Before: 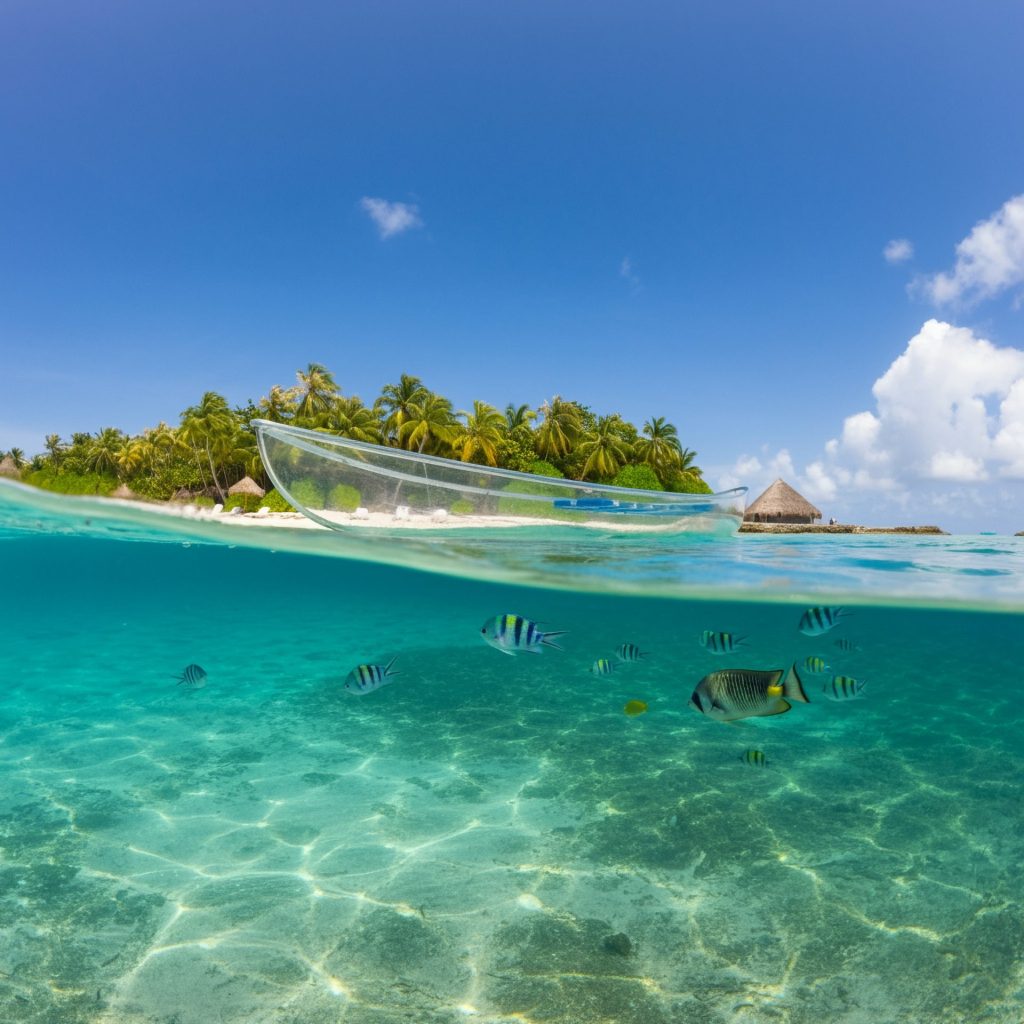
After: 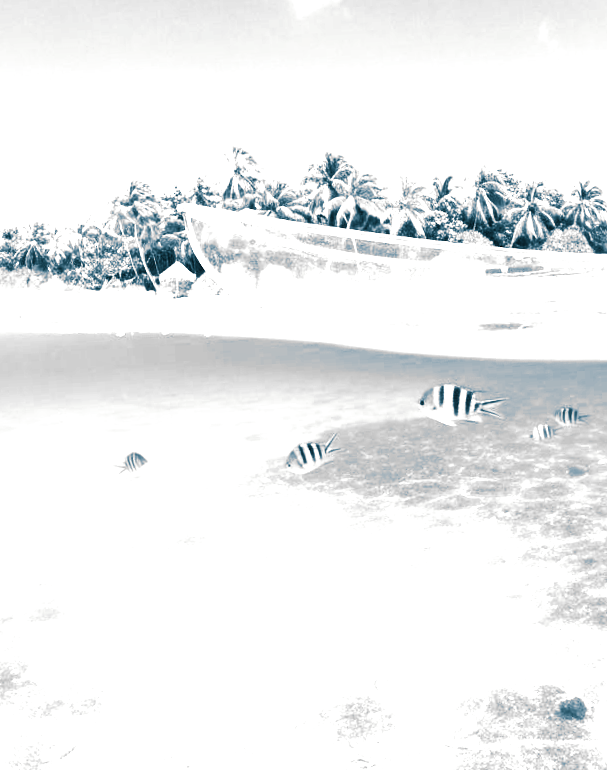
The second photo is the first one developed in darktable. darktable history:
rotate and perspective: rotation -3.18°, automatic cropping off
monochrome: on, module defaults
base curve: curves: ch0 [(0, 0) (0.018, 0.026) (0.143, 0.37) (0.33, 0.731) (0.458, 0.853) (0.735, 0.965) (0.905, 0.986) (1, 1)]
exposure: black level correction 0, compensate exposure bias true, compensate highlight preservation false
levels: levels [0, 0.374, 0.749]
split-toning: shadows › hue 212.4°, balance -70
shadows and highlights: shadows 75, highlights -25, soften with gaussian
crop: left 8.966%, top 23.852%, right 34.699%, bottom 4.703%
